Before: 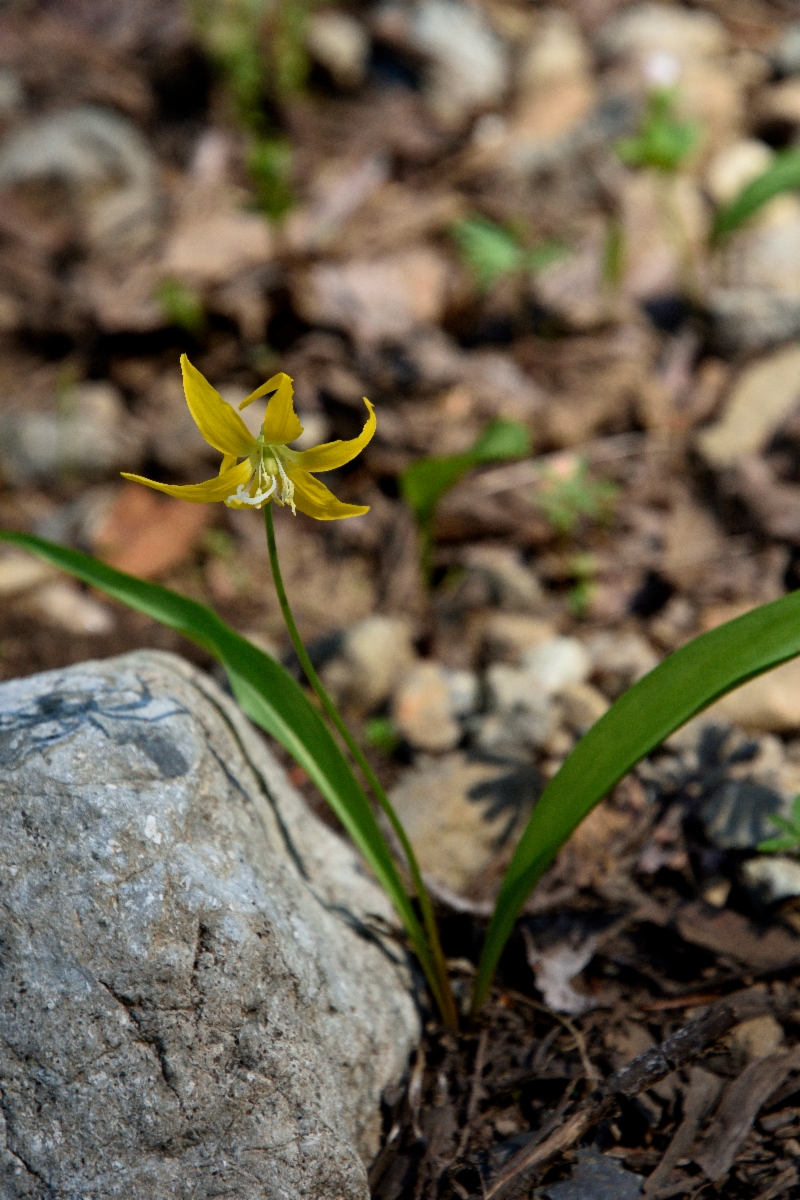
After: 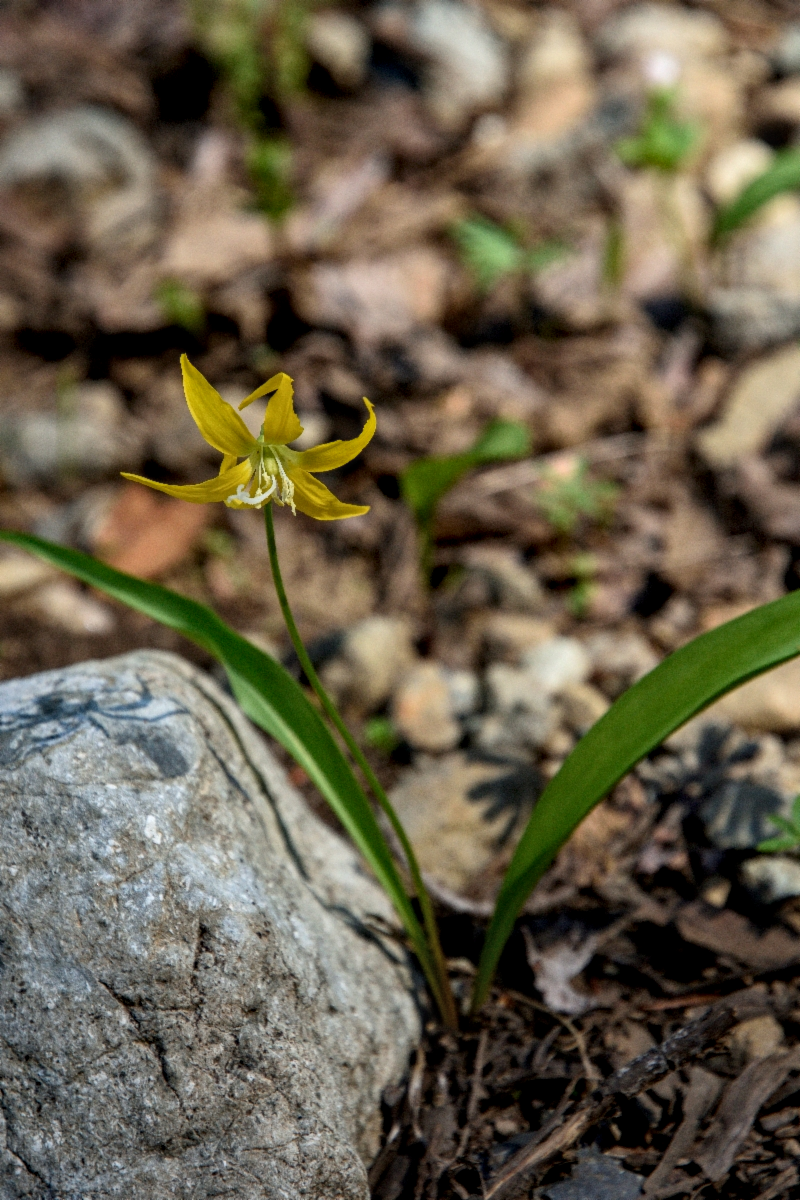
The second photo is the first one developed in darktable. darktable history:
local contrast: highlights 3%, shadows 4%, detail 134%
